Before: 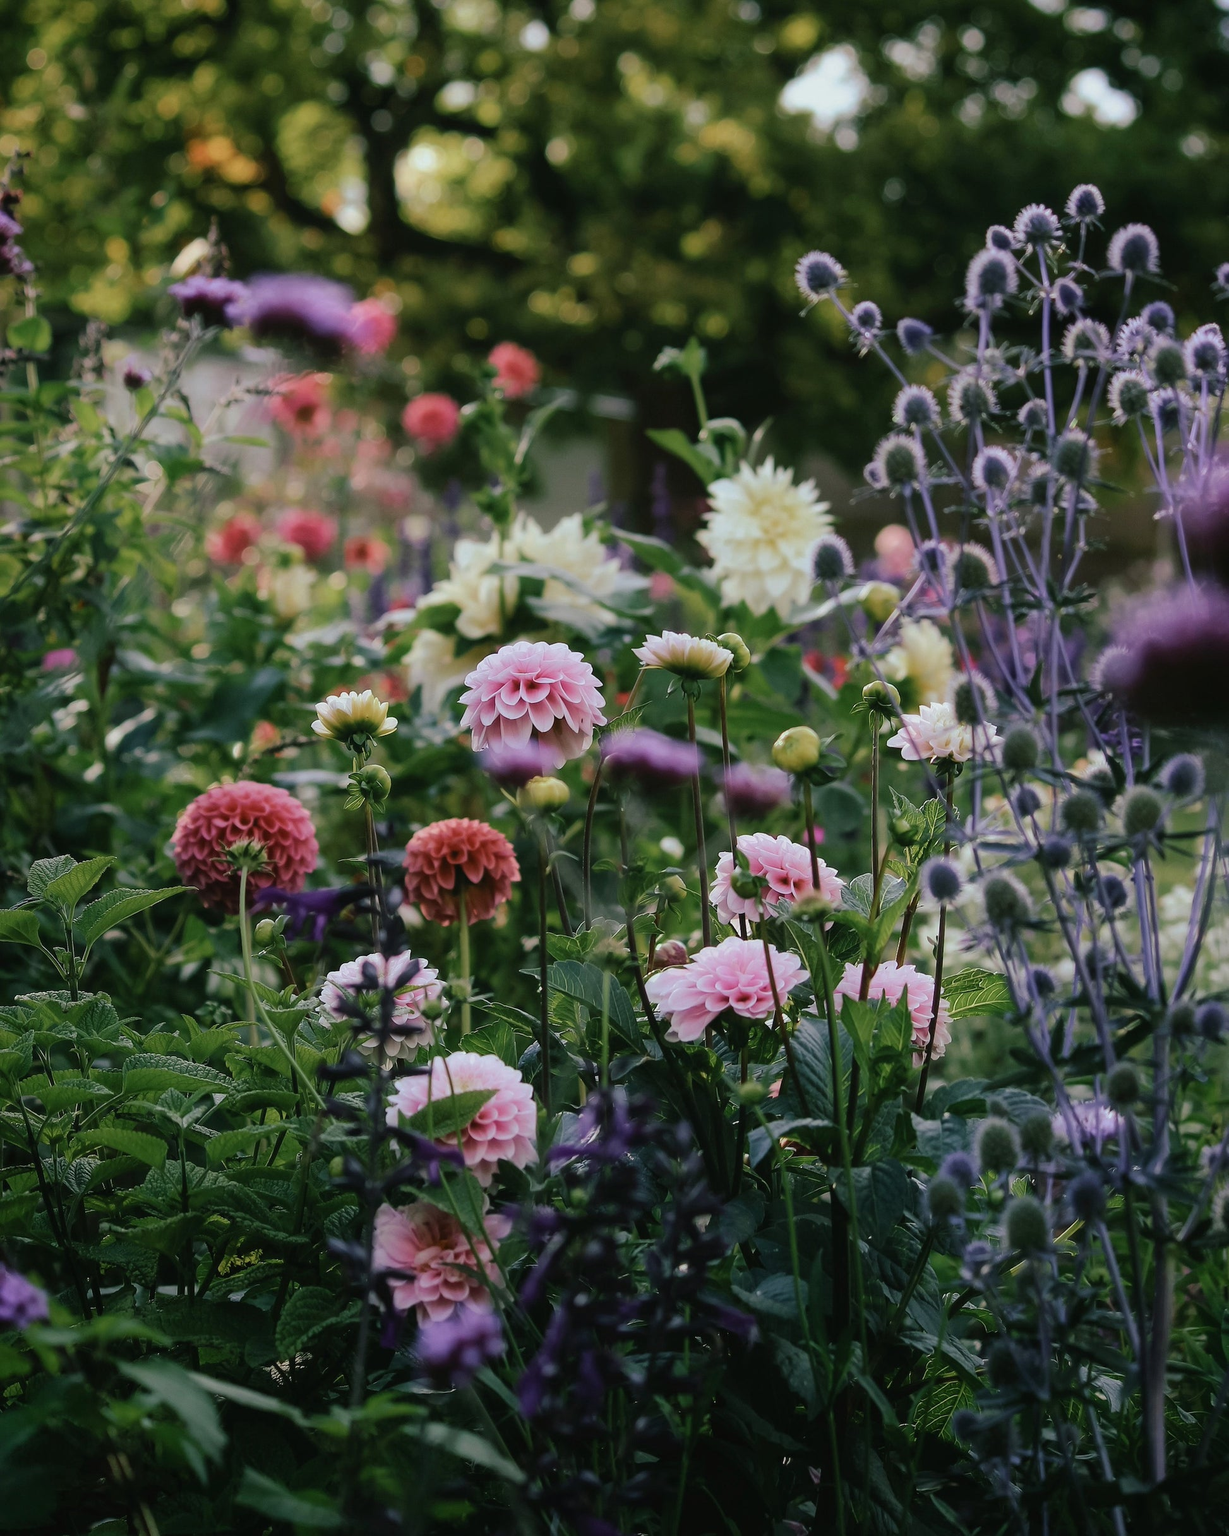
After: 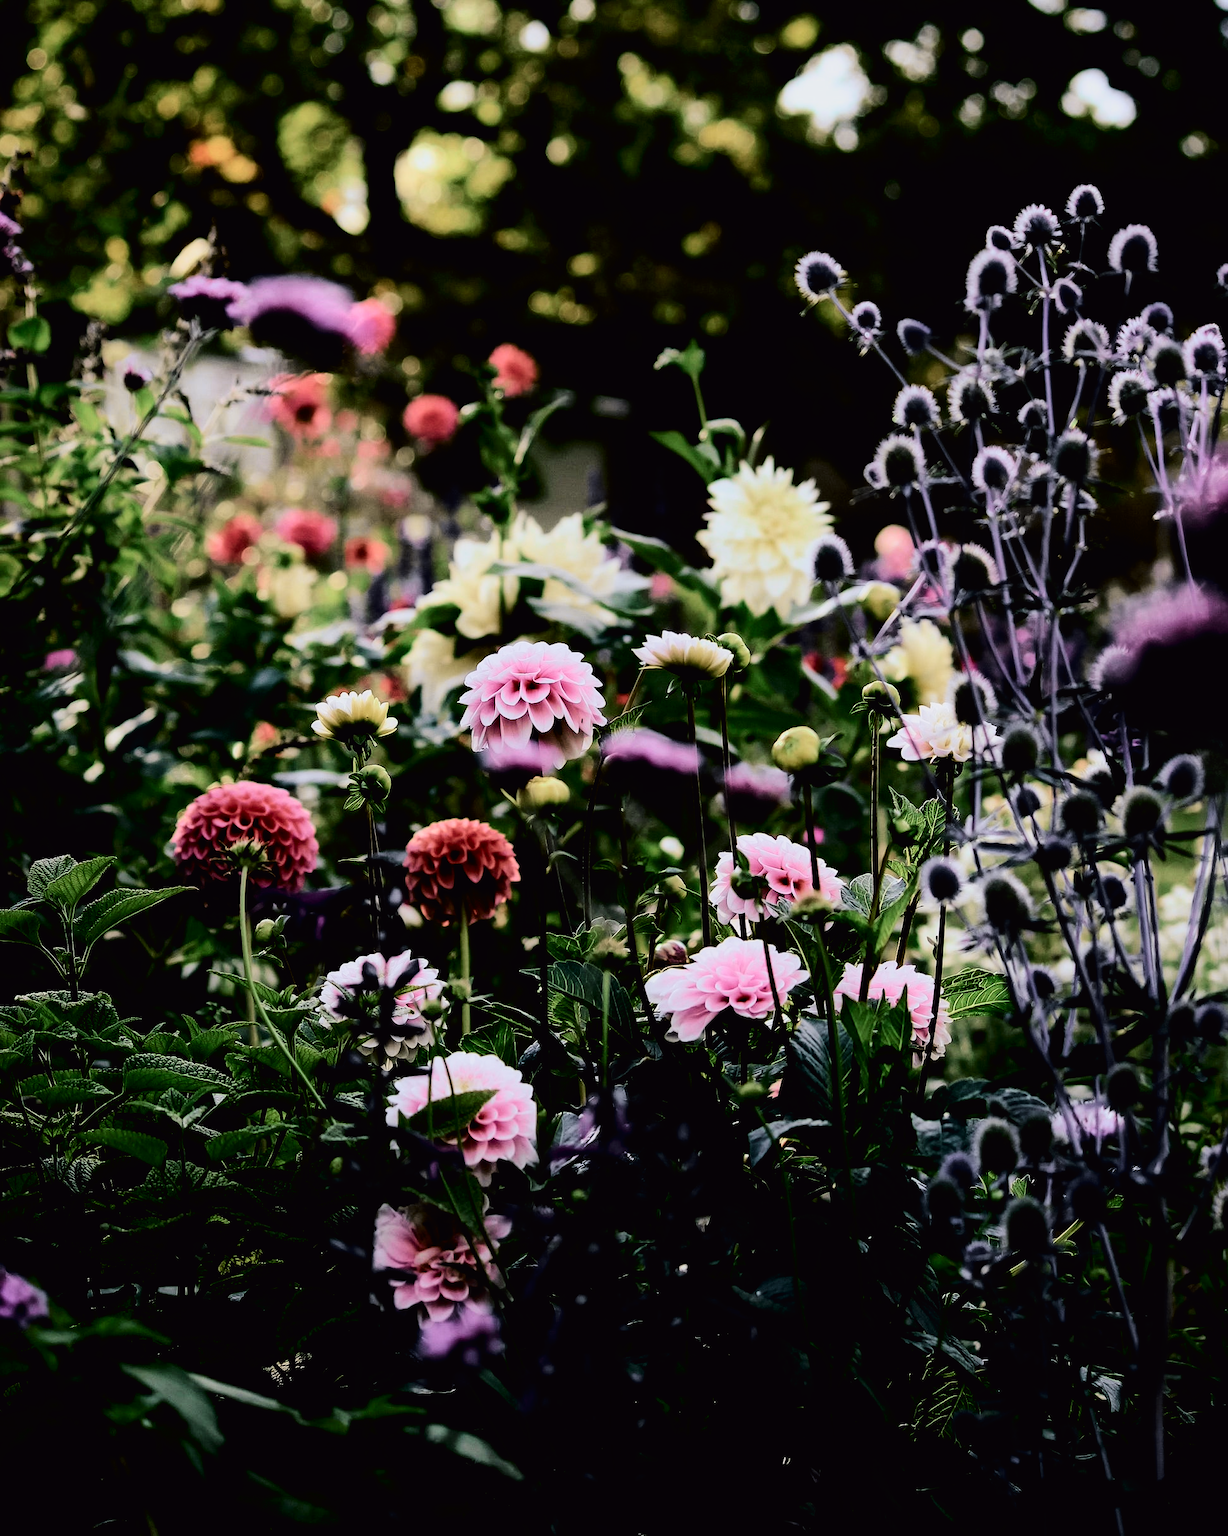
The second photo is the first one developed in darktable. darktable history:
tone equalizer: -8 EV -0.417 EV, -7 EV -0.389 EV, -6 EV -0.333 EV, -5 EV -0.222 EV, -3 EV 0.222 EV, -2 EV 0.333 EV, -1 EV 0.389 EV, +0 EV 0.417 EV, edges refinement/feathering 500, mask exposure compensation -1.57 EV, preserve details no
tone curve: curves: ch0 [(0, 0.011) (0.053, 0.026) (0.174, 0.115) (0.416, 0.417) (0.697, 0.758) (0.852, 0.902) (0.991, 0.981)]; ch1 [(0, 0) (0.264, 0.22) (0.407, 0.373) (0.463, 0.457) (0.492, 0.5) (0.512, 0.511) (0.54, 0.543) (0.585, 0.617) (0.659, 0.686) (0.78, 0.8) (1, 1)]; ch2 [(0, 0) (0.438, 0.449) (0.473, 0.469) (0.503, 0.5) (0.523, 0.534) (0.562, 0.591) (0.612, 0.627) (0.701, 0.707) (1, 1)], color space Lab, independent channels, preserve colors none
filmic rgb: black relative exposure -4 EV, white relative exposure 3 EV, hardness 3.02, contrast 1.5
shadows and highlights: shadows -20, white point adjustment -2, highlights -35
